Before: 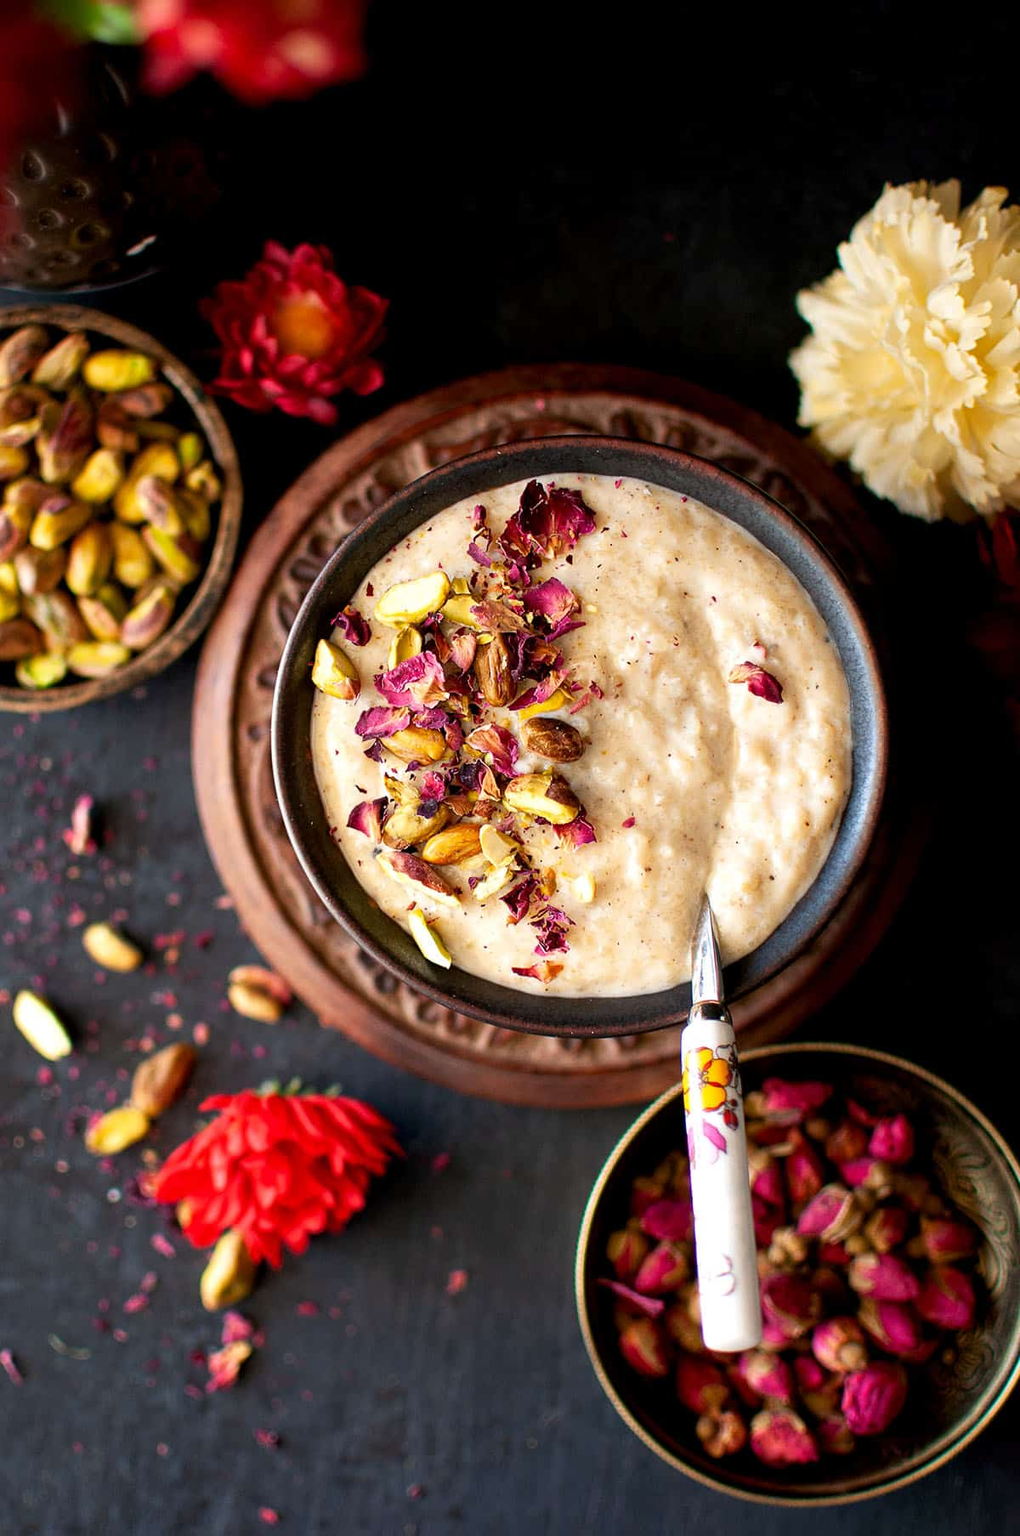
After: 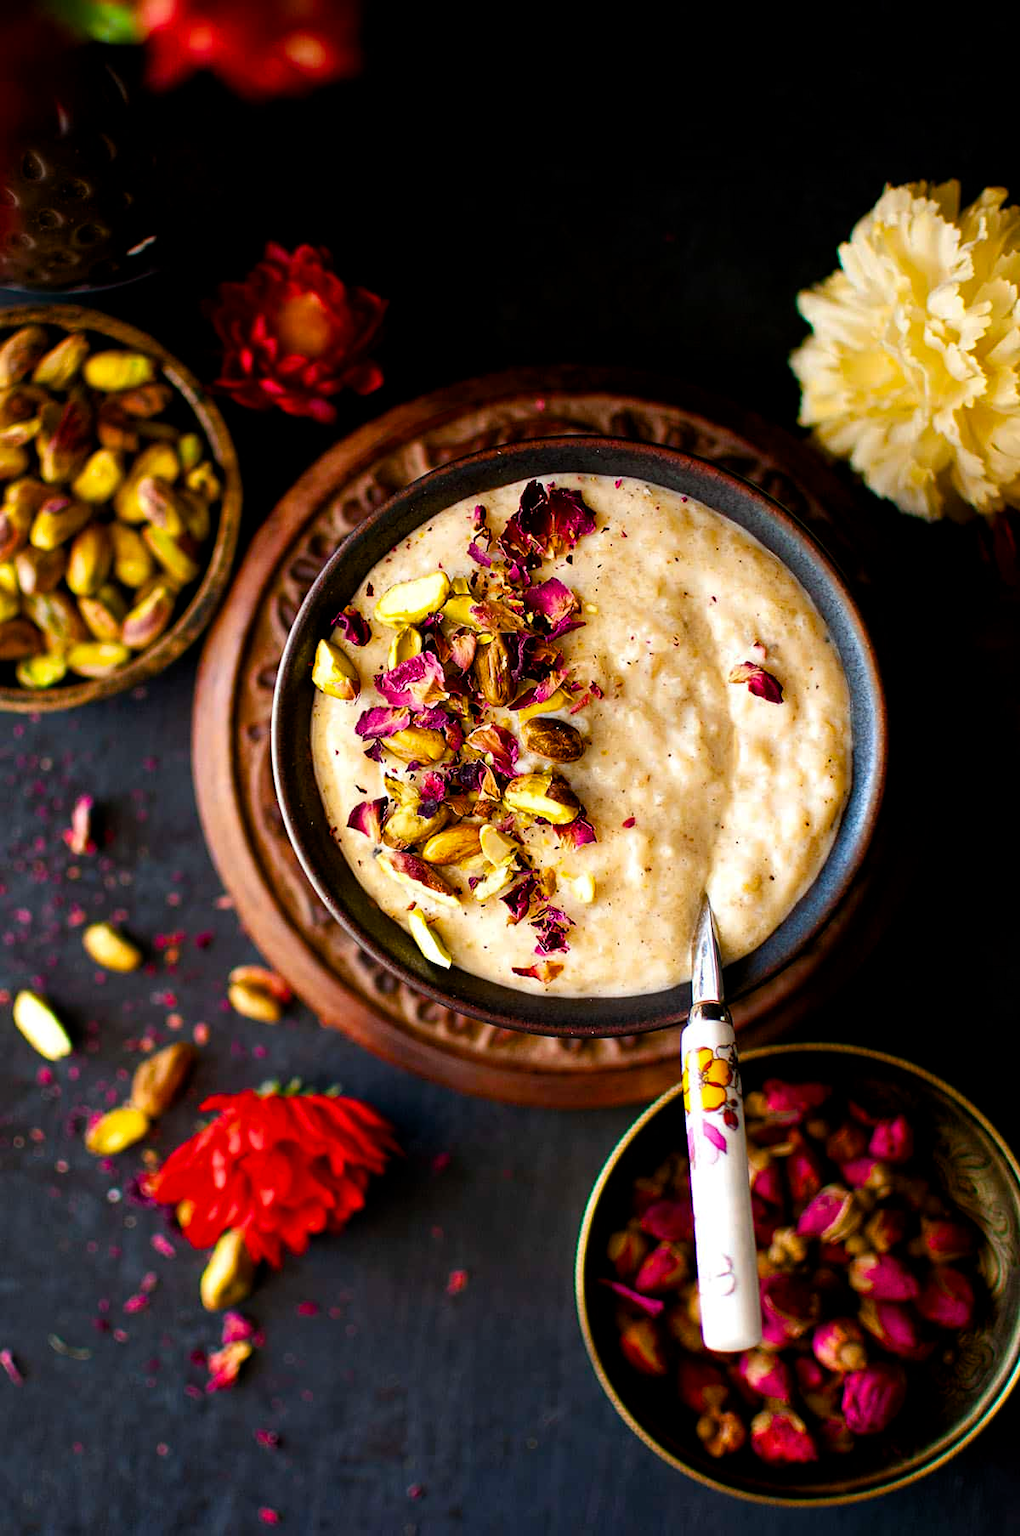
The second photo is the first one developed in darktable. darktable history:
color balance rgb: power › luminance -14.882%, linear chroma grading › shadows -29.452%, linear chroma grading › global chroma 34.442%, perceptual saturation grading › global saturation 20%, perceptual saturation grading › highlights -25.046%, perceptual saturation grading › shadows 49.547%, global vibrance 9.613%
